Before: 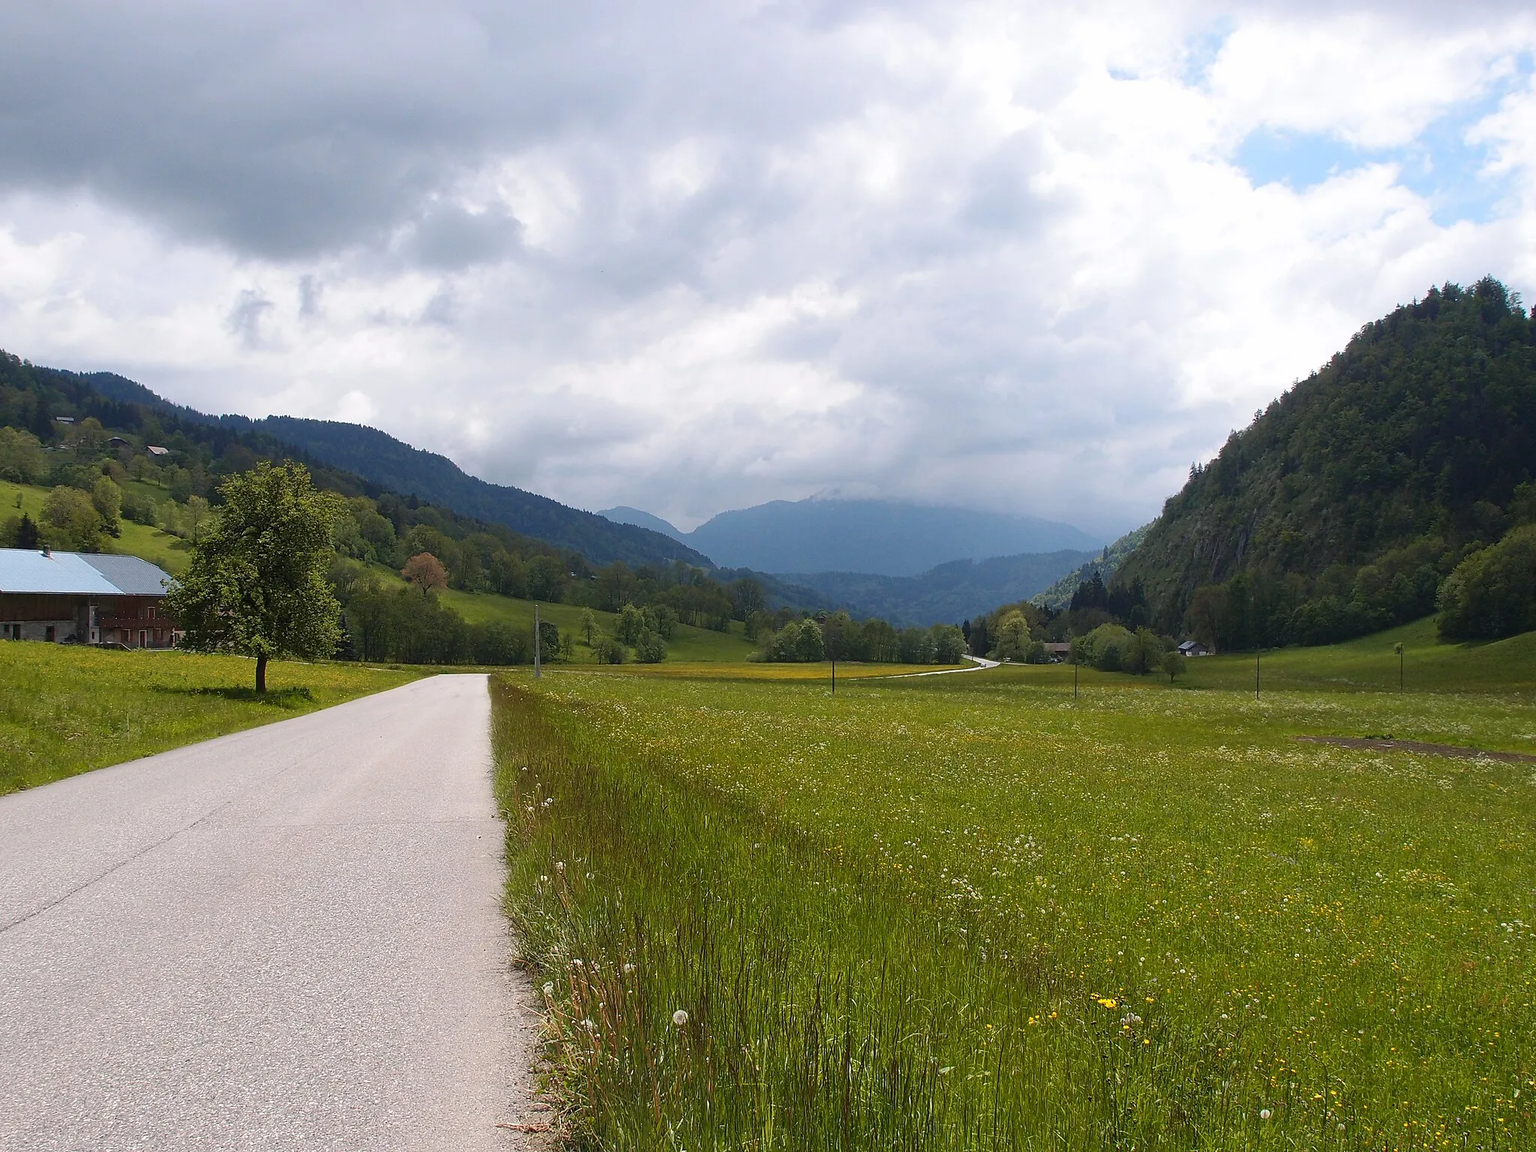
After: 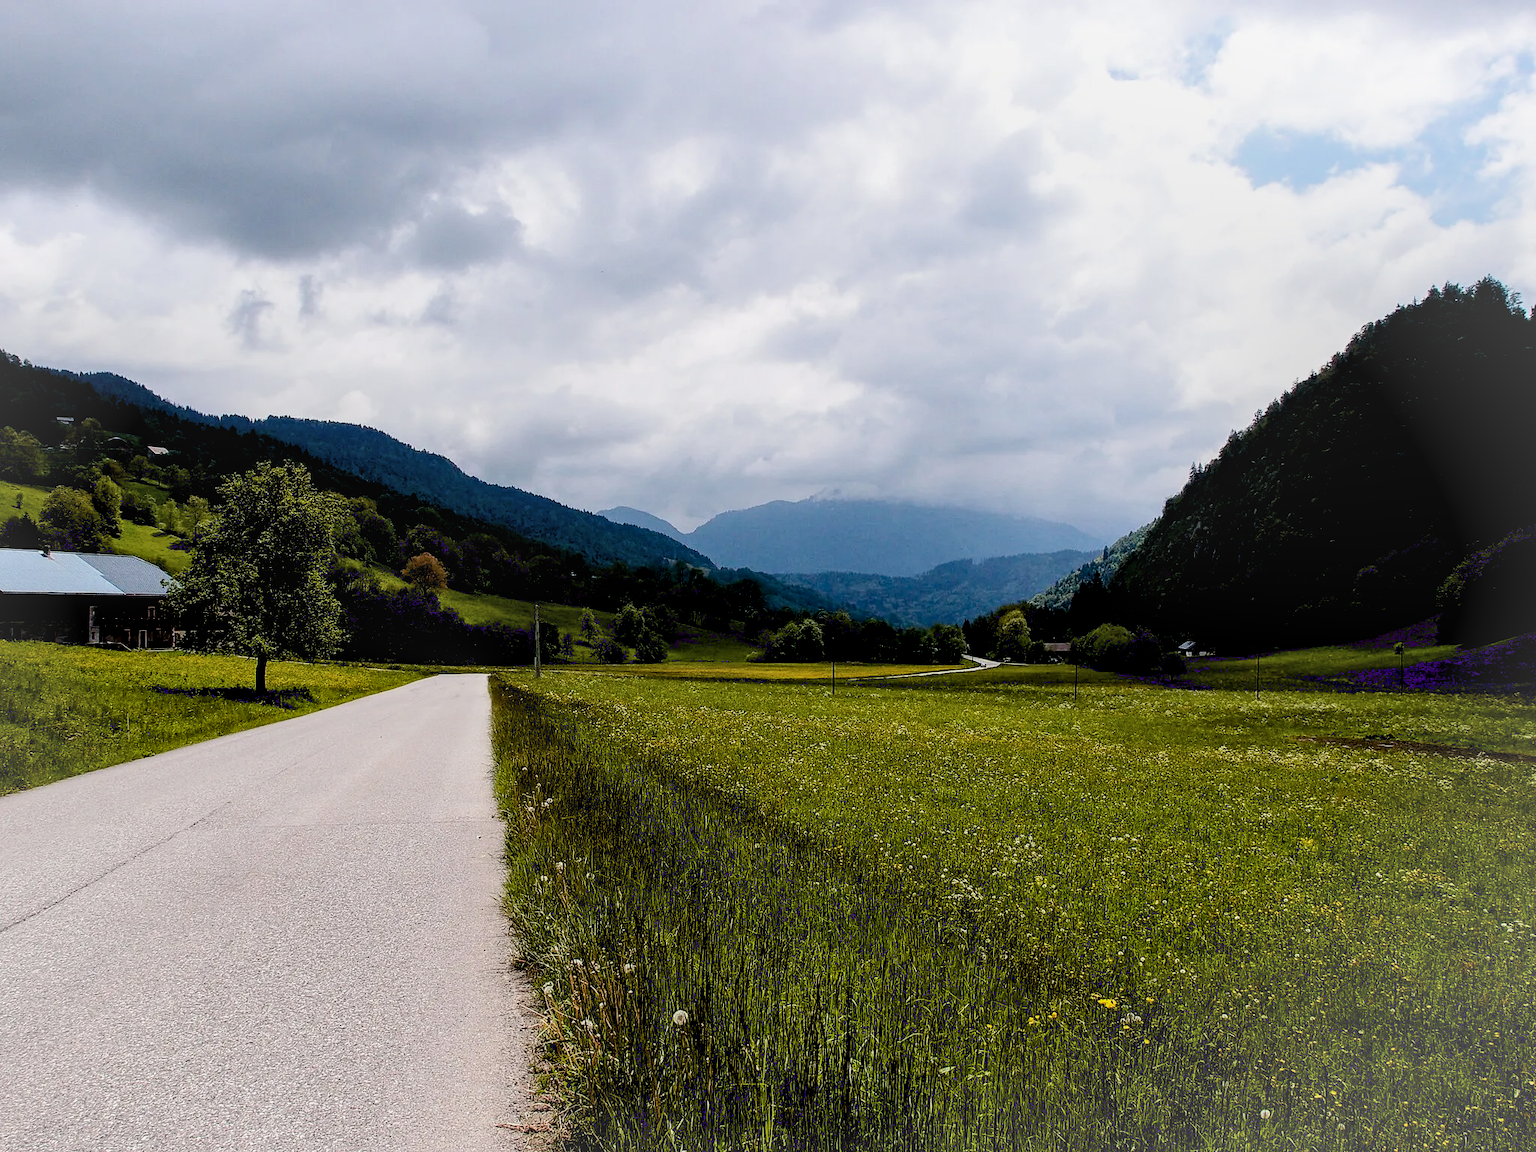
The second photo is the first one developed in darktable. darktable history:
exposure: black level correction 0.048, exposure 0.013 EV, compensate exposure bias true, compensate highlight preservation false
local contrast: detail 130%
tone equalizer: -8 EV -0.392 EV, -7 EV -0.399 EV, -6 EV -0.305 EV, -5 EV -0.223 EV, -3 EV 0.227 EV, -2 EV 0.353 EV, -1 EV 0.413 EV, +0 EV 0.44 EV, edges refinement/feathering 500, mask exposure compensation -1.57 EV, preserve details no
filmic rgb: black relative exposure -8.14 EV, white relative exposure 3.76 EV, hardness 4.43
vignetting: fall-off start 90.72%, fall-off radius 38.51%, brightness 0.058, saturation 0.002, width/height ratio 1.222, shape 1.29
